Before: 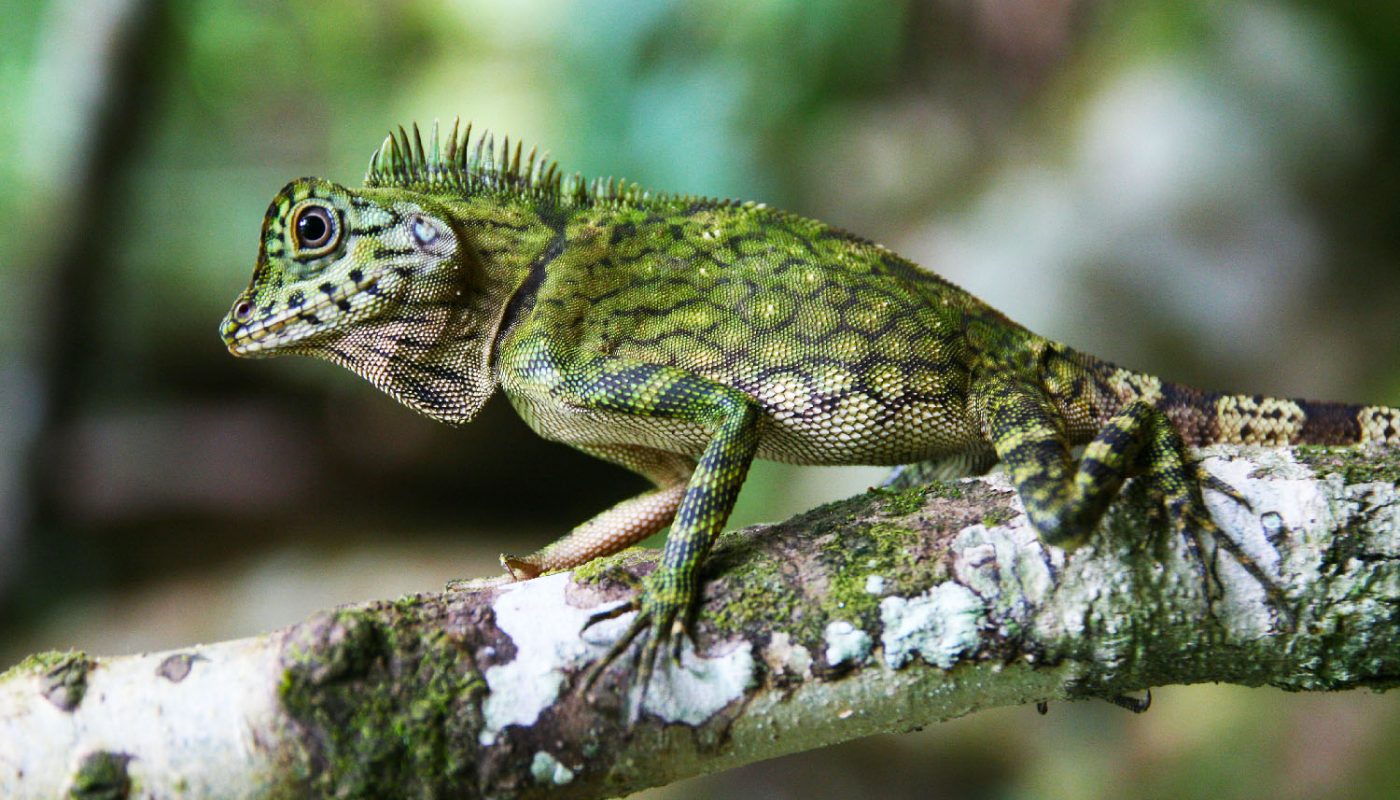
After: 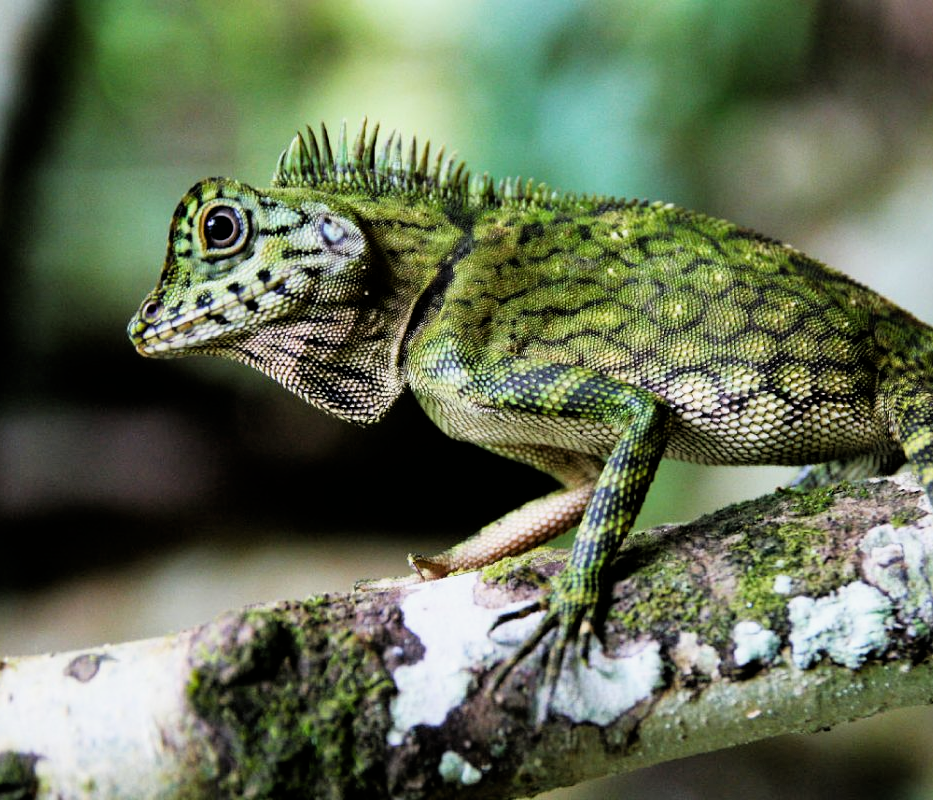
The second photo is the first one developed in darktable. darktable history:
crop and rotate: left 6.617%, right 26.717%
filmic rgb: black relative exposure -4.93 EV, white relative exposure 2.84 EV, hardness 3.72
